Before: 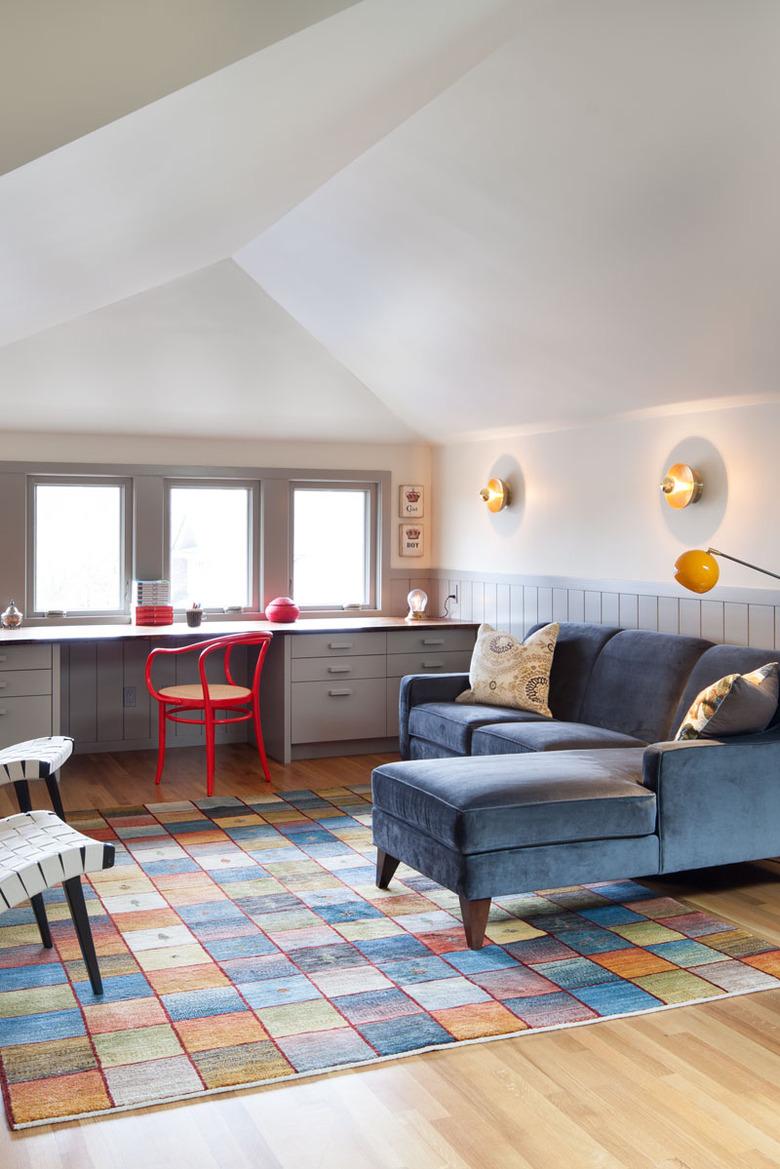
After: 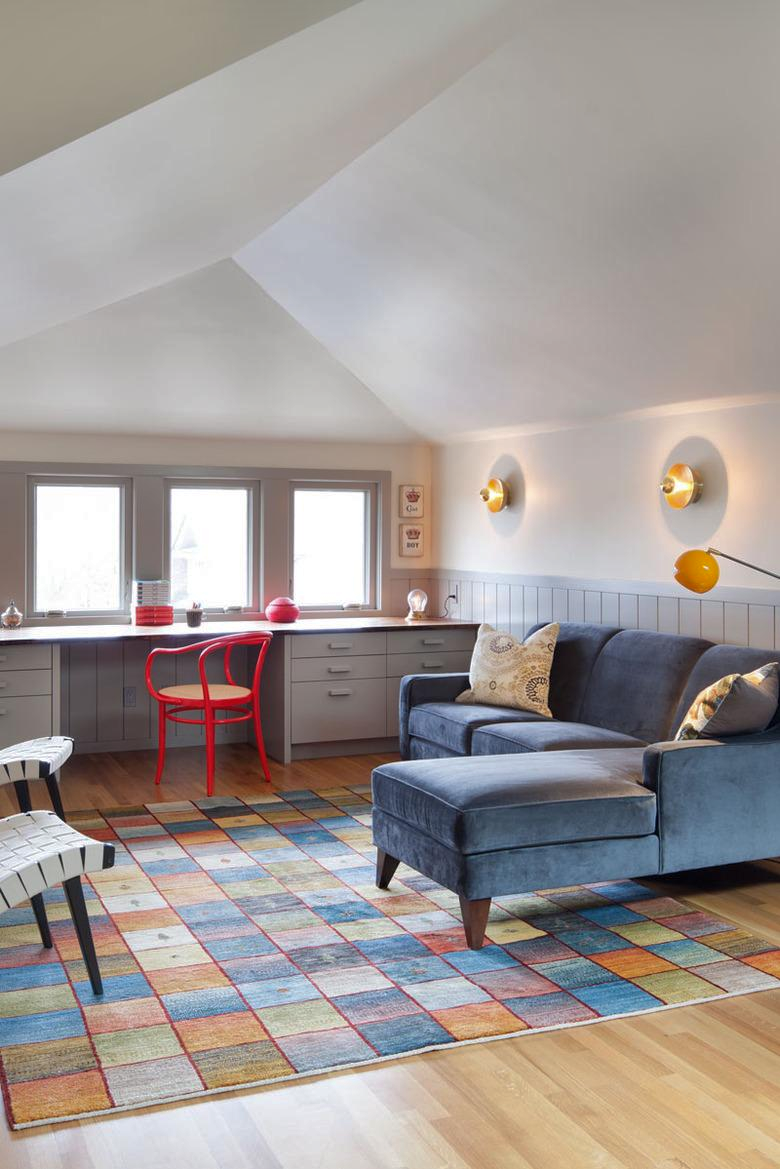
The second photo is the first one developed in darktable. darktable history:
shadows and highlights: shadows 29.93
